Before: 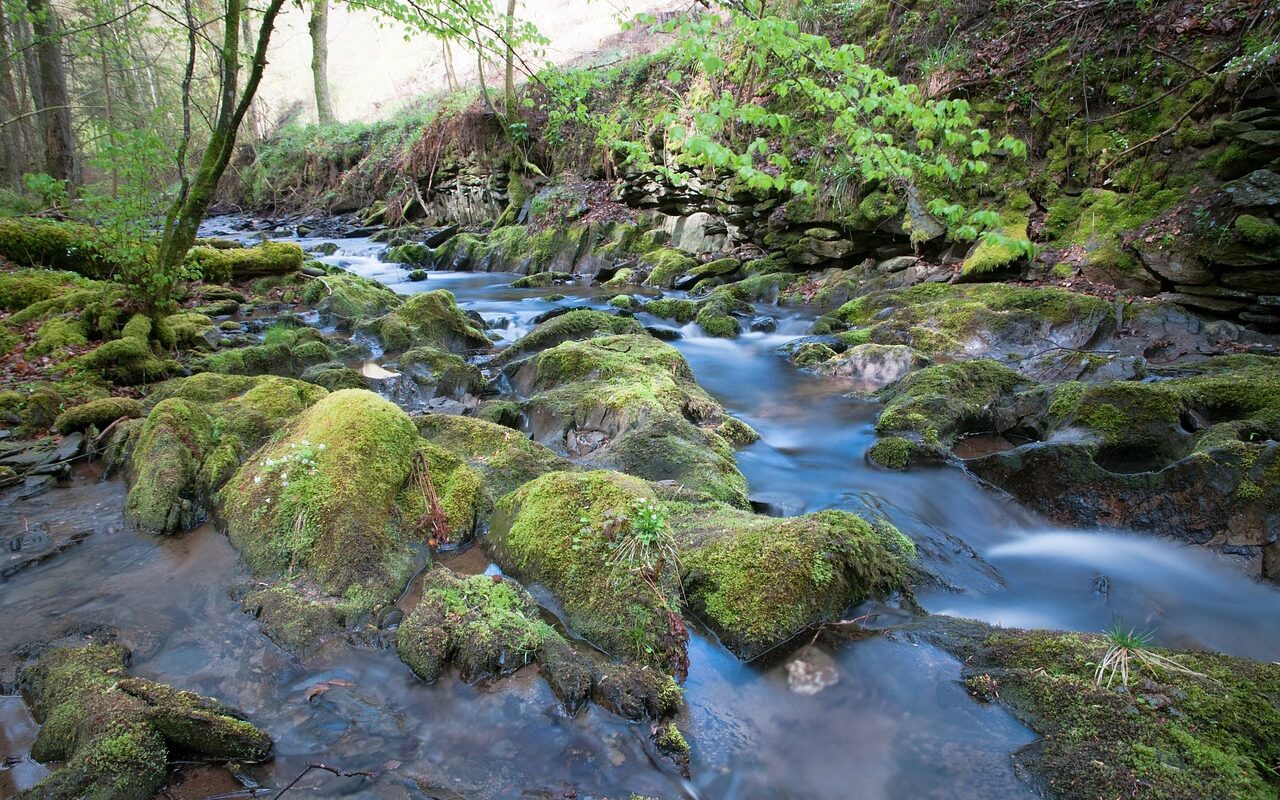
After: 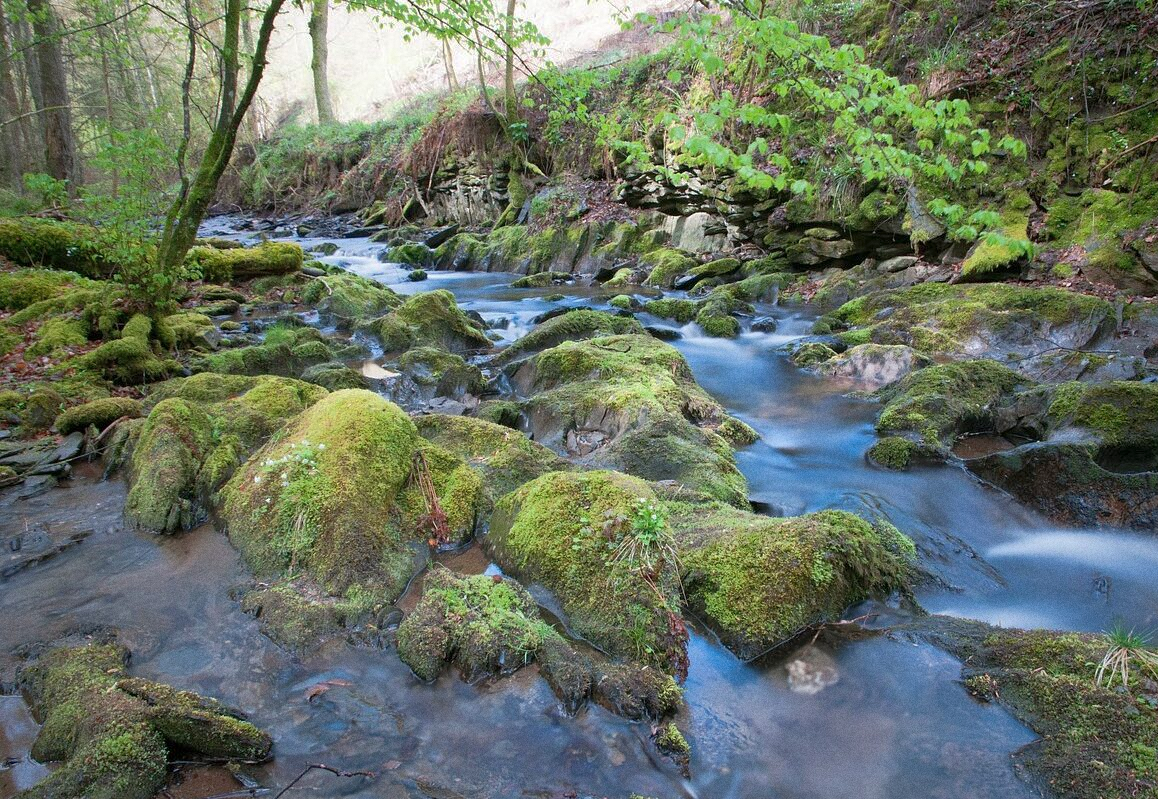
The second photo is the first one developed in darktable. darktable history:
shadows and highlights: on, module defaults
crop: right 9.509%, bottom 0.031%
grain: on, module defaults
